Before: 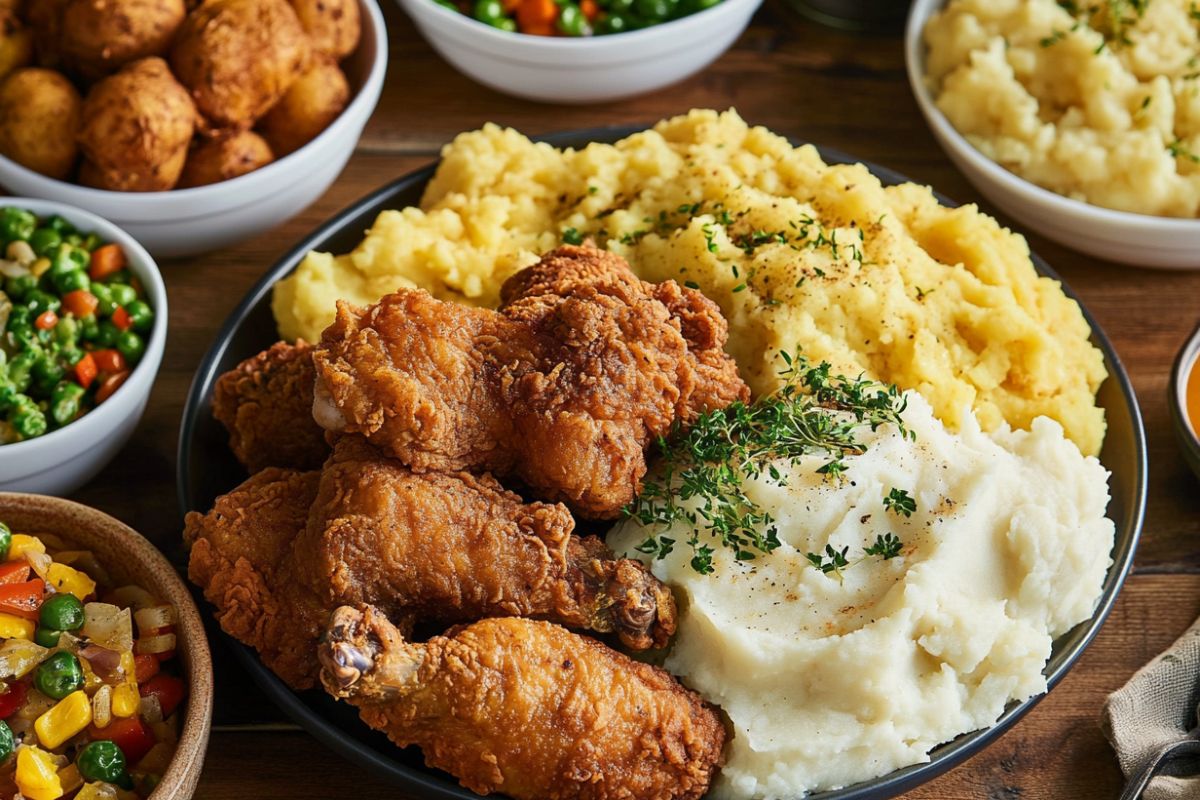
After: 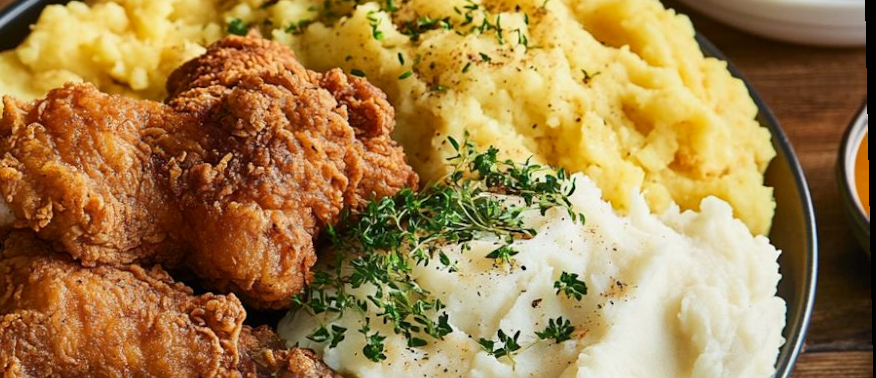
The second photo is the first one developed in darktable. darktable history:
rotate and perspective: rotation -1.24°, automatic cropping off
crop and rotate: left 27.938%, top 27.046%, bottom 27.046%
contrast brightness saturation: contrast 0.08, saturation 0.02
